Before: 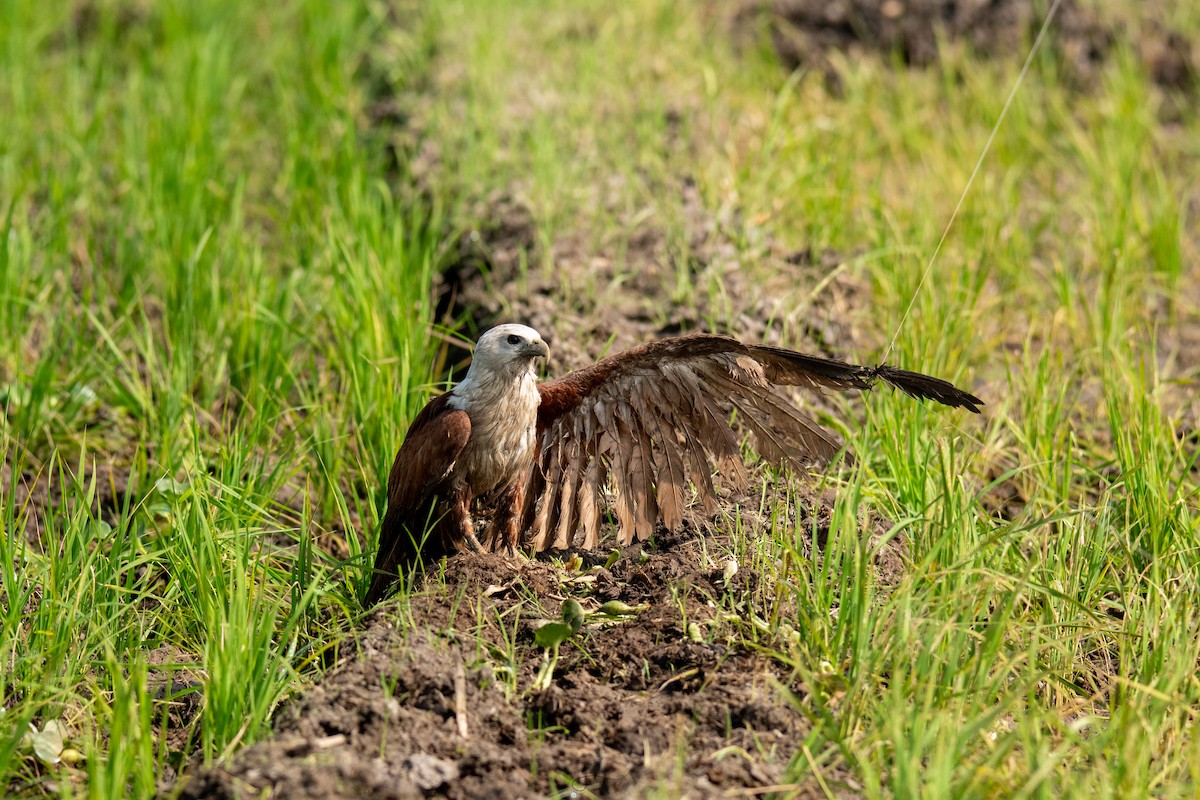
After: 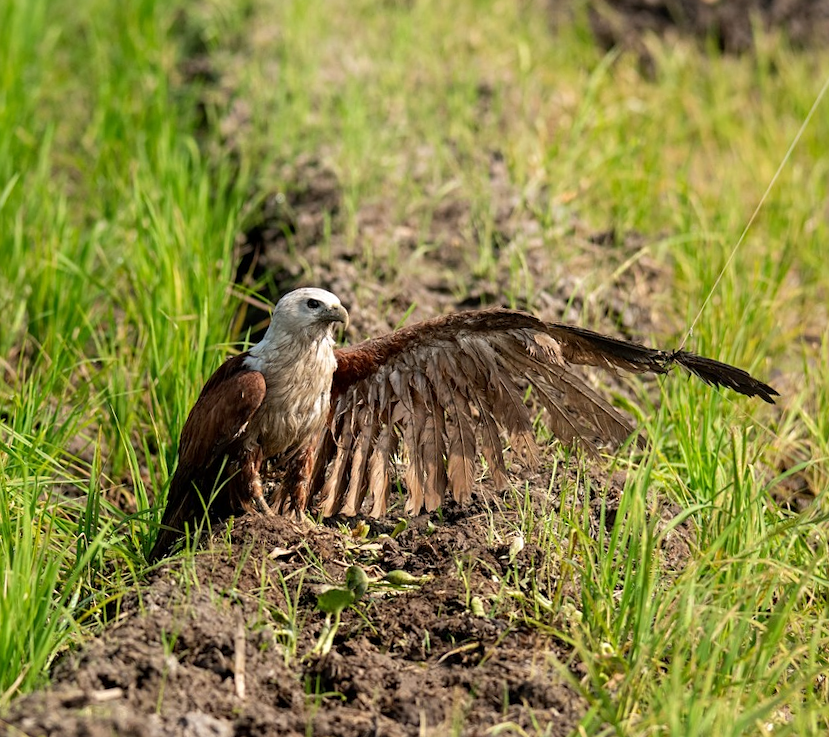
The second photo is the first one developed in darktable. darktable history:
sharpen: amount 0.2
crop and rotate: angle -3.27°, left 14.277%, top 0.028%, right 10.766%, bottom 0.028%
